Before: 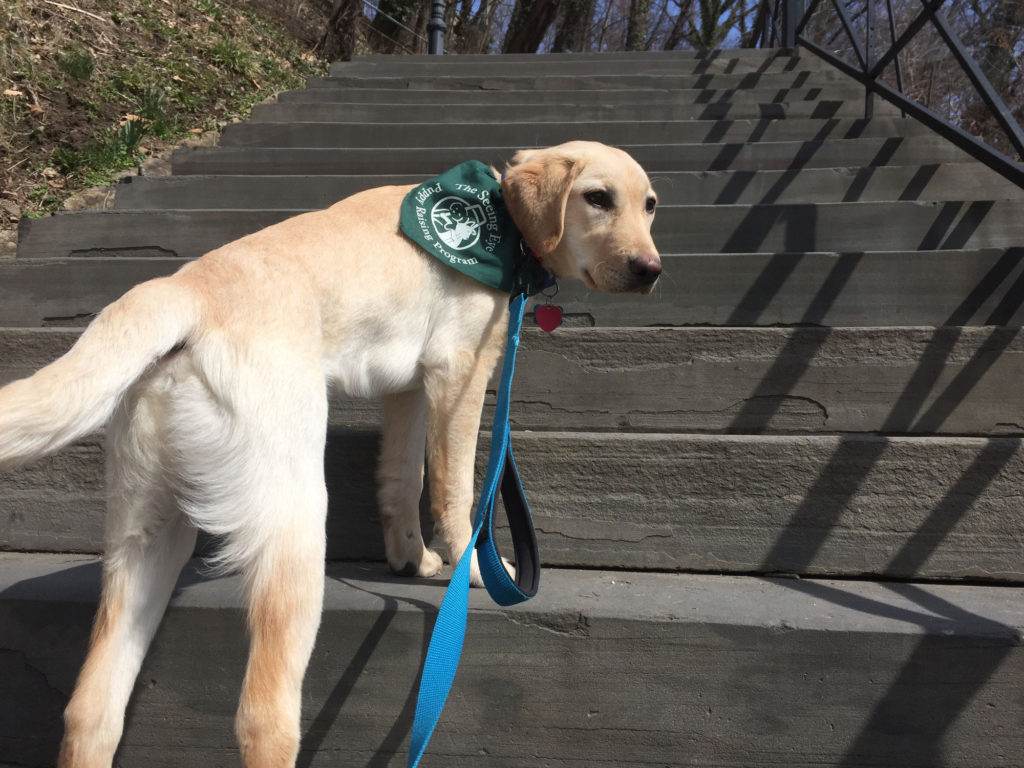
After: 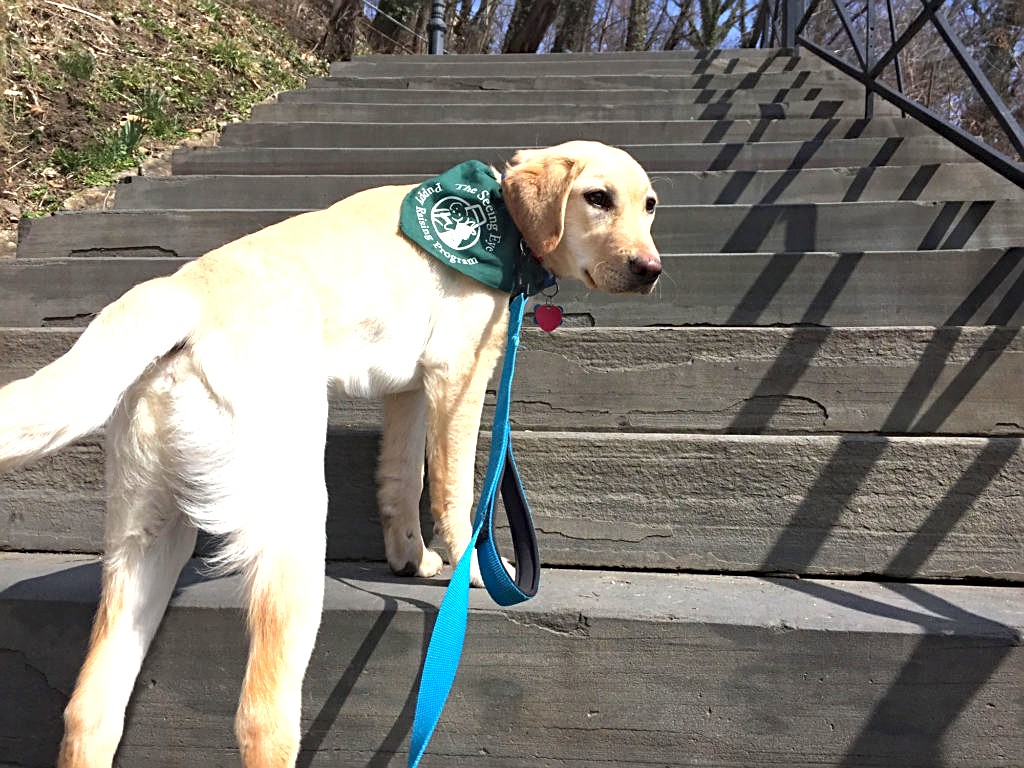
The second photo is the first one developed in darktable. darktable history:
shadows and highlights: shadows -20.53, white point adjustment -1.84, highlights -34.89
sharpen: on, module defaults
haze removal: compatibility mode true, adaptive false
exposure: black level correction 0, exposure 1.194 EV, compensate exposure bias true, compensate highlight preservation false
